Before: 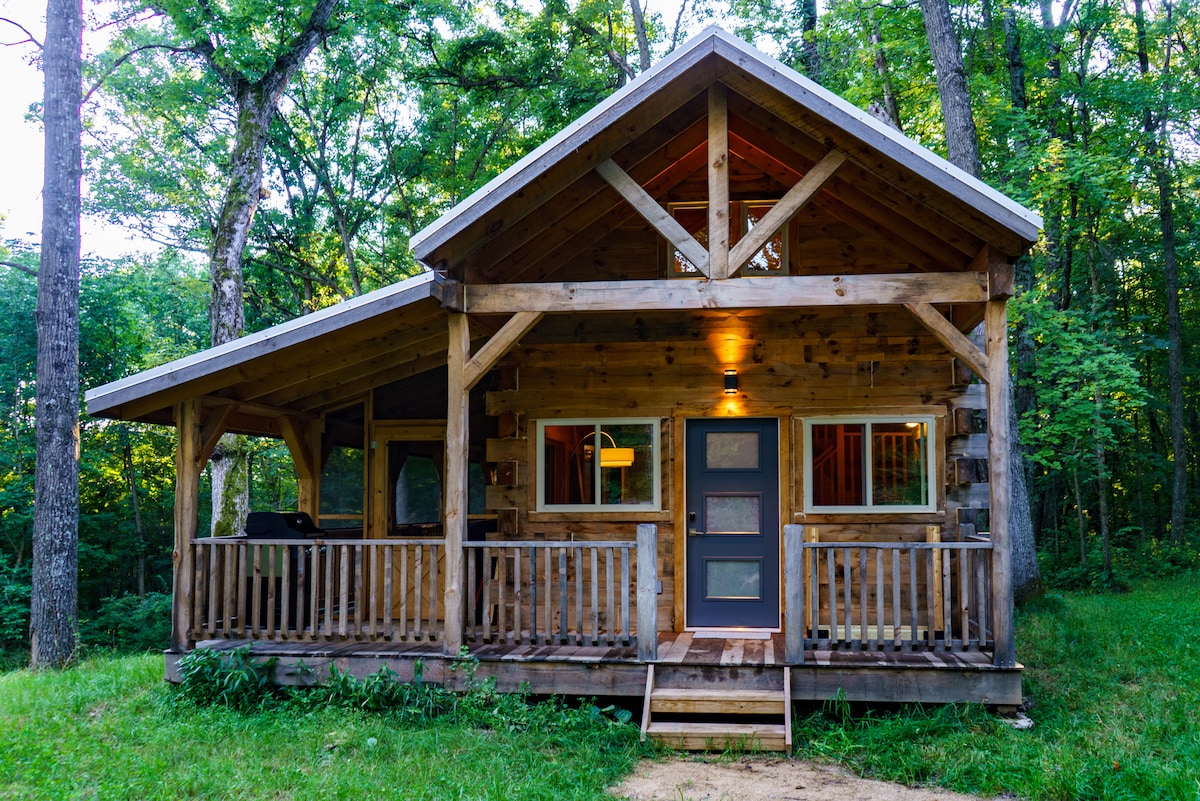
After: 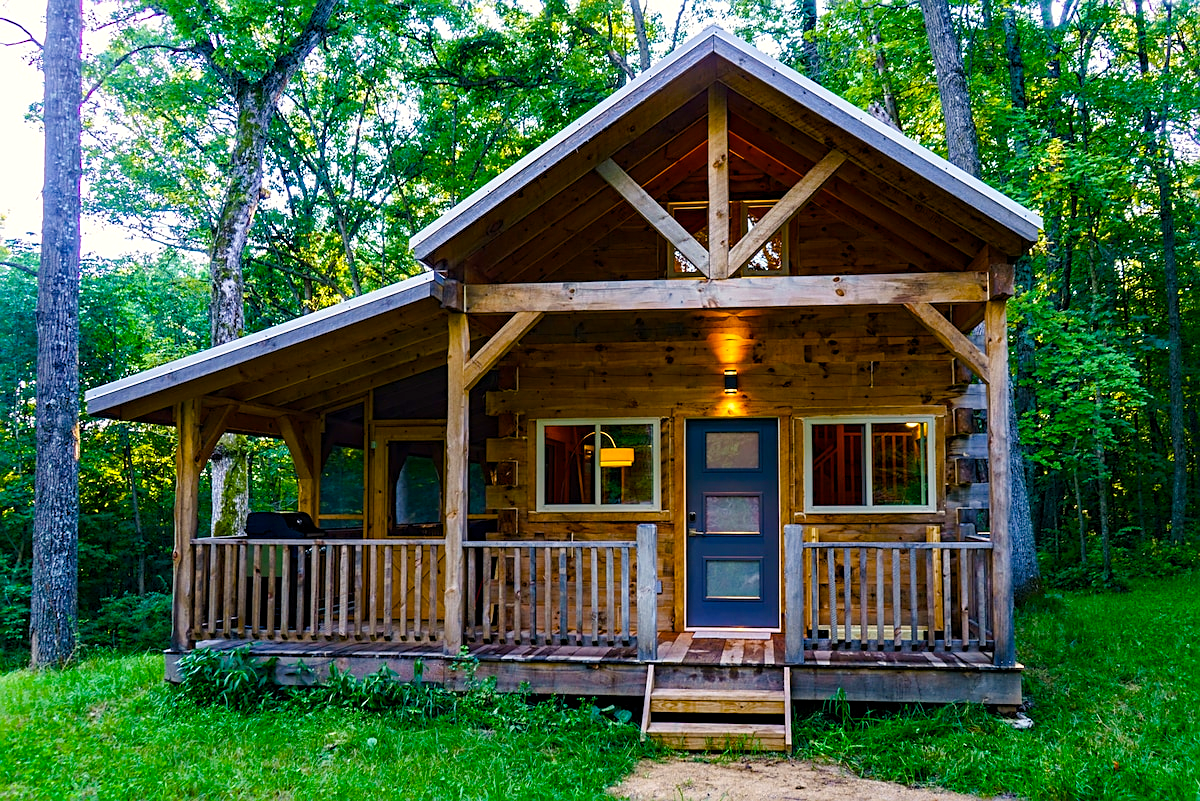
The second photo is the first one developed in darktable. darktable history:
color balance rgb: highlights gain › chroma 2.022%, highlights gain › hue 73.59°, linear chroma grading › global chroma 8.748%, perceptual saturation grading › global saturation 27.255%, perceptual saturation grading › highlights -27.692%, perceptual saturation grading › mid-tones 15.669%, perceptual saturation grading › shadows 34.019%, perceptual brilliance grading › highlights 2.636%, global vibrance 20%
sharpen: on, module defaults
